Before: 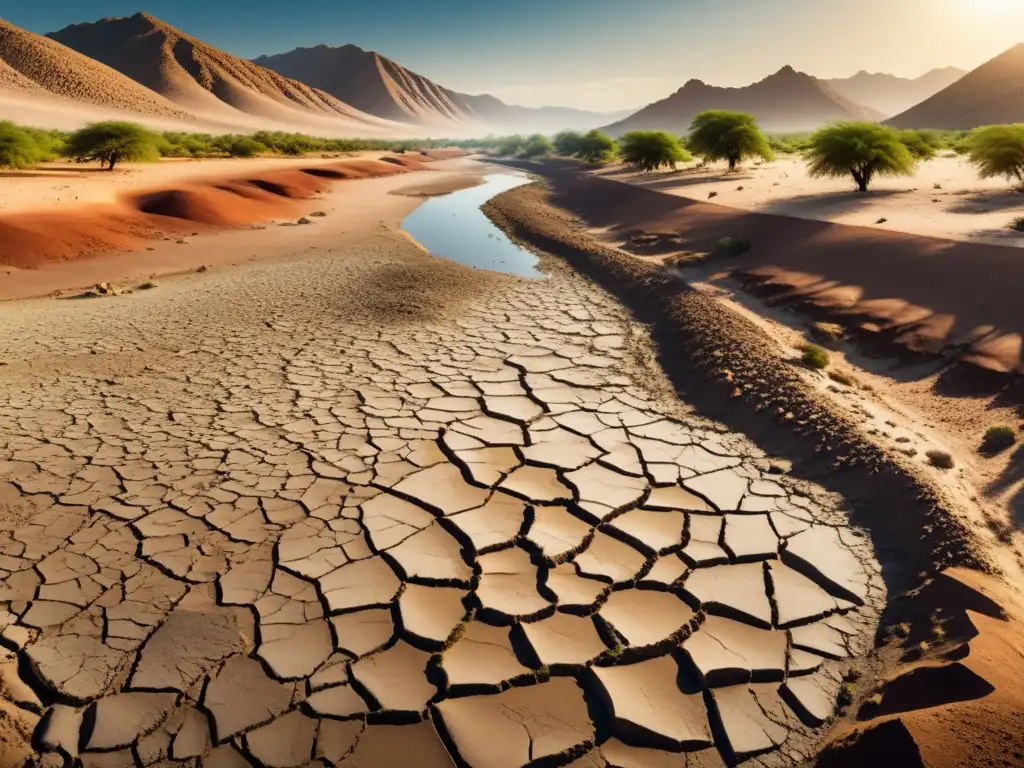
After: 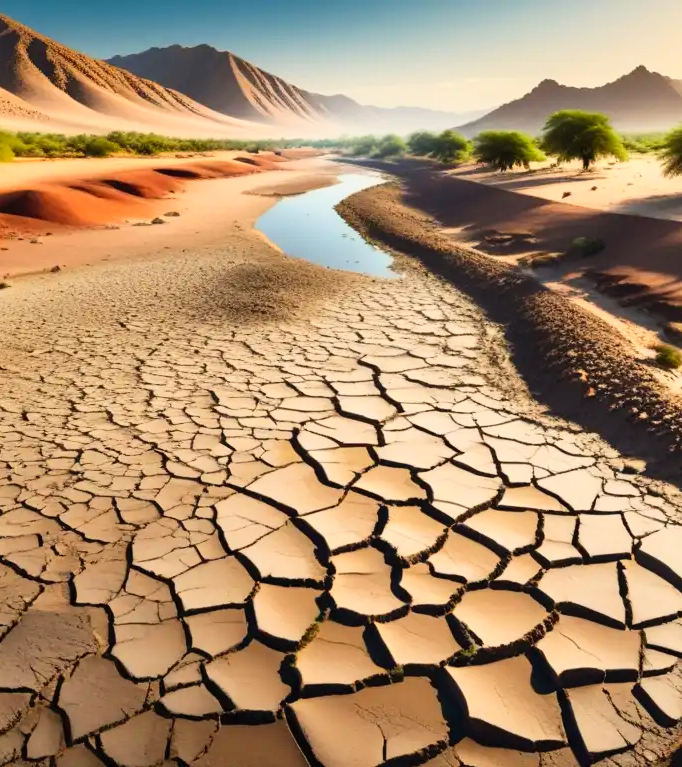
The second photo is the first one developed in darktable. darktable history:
crop and rotate: left 14.304%, right 19.011%
contrast brightness saturation: contrast 0.204, brightness 0.157, saturation 0.227
